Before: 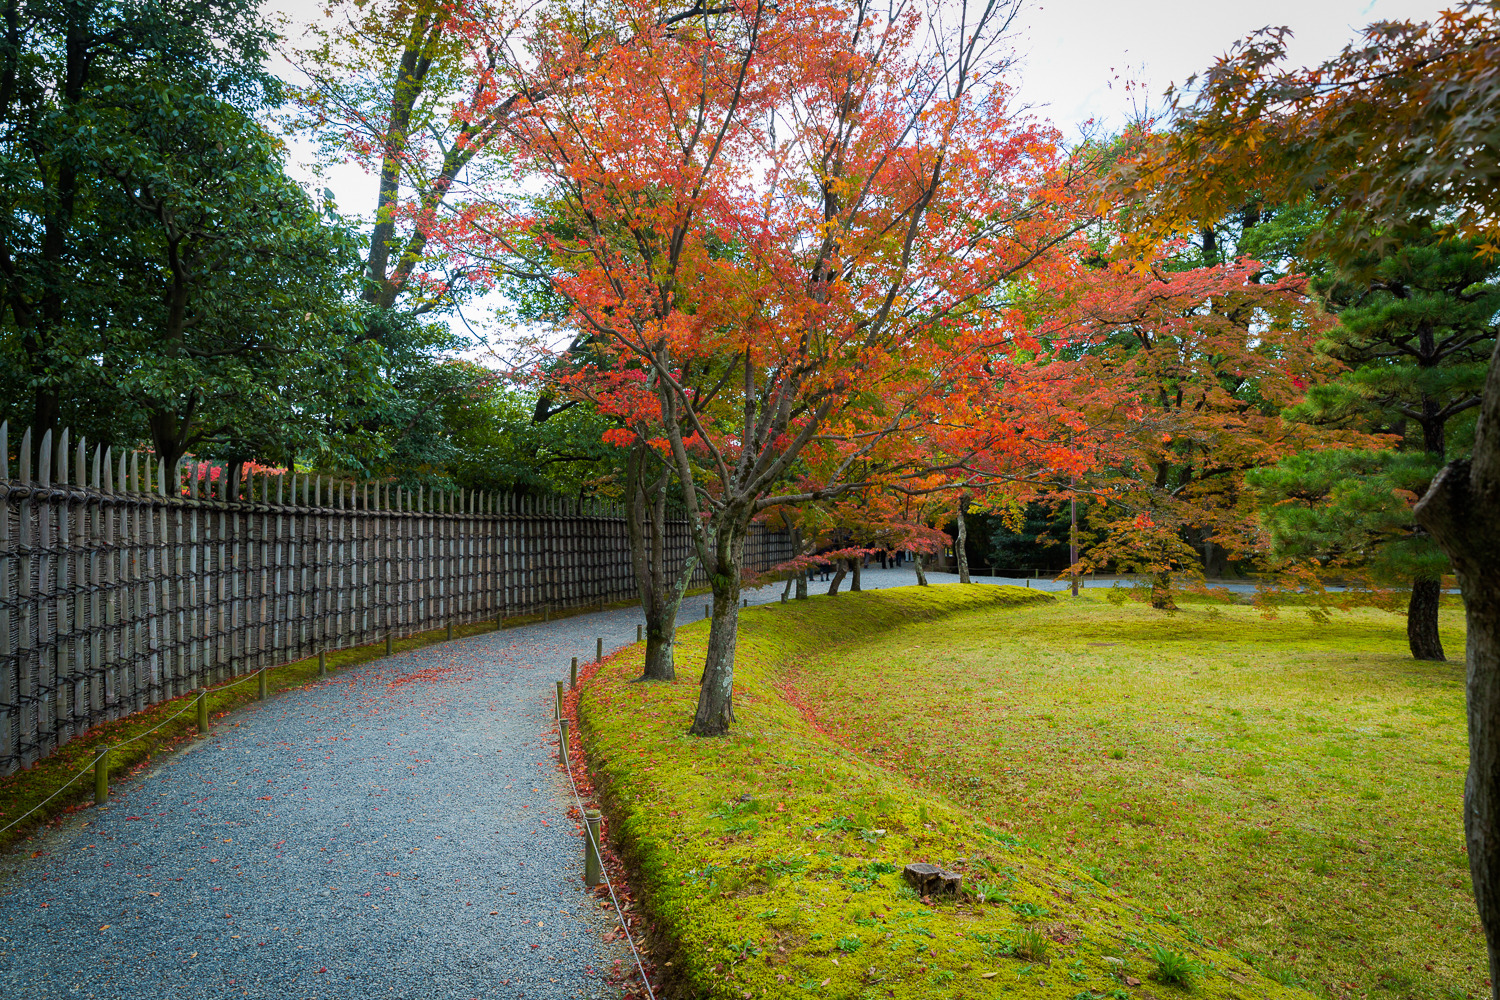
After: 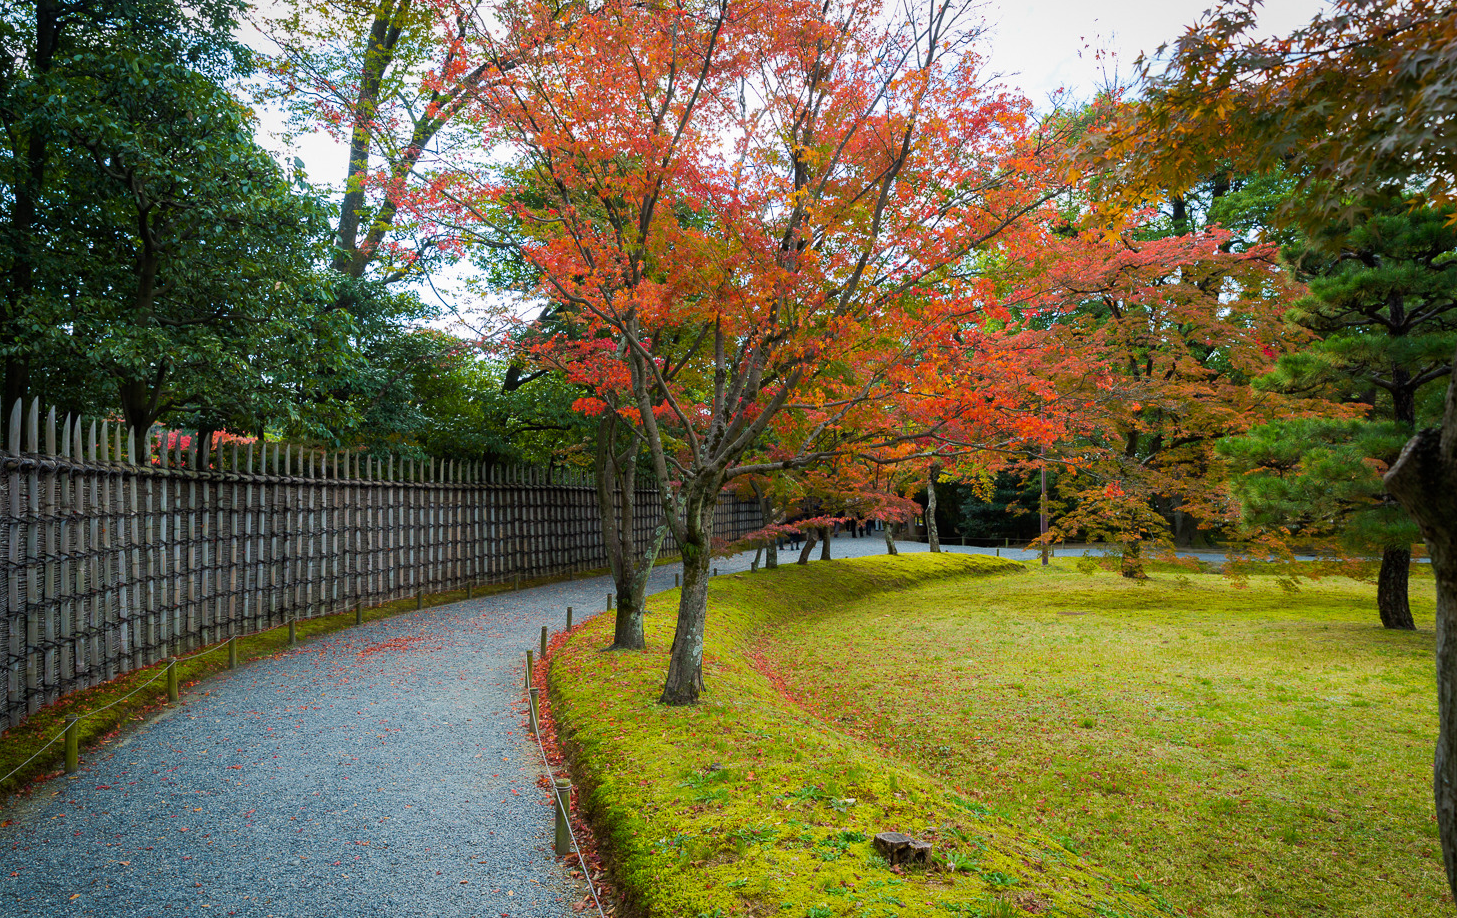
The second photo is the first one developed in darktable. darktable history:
crop: left 2.057%, top 3.169%, right 0.793%, bottom 4.988%
